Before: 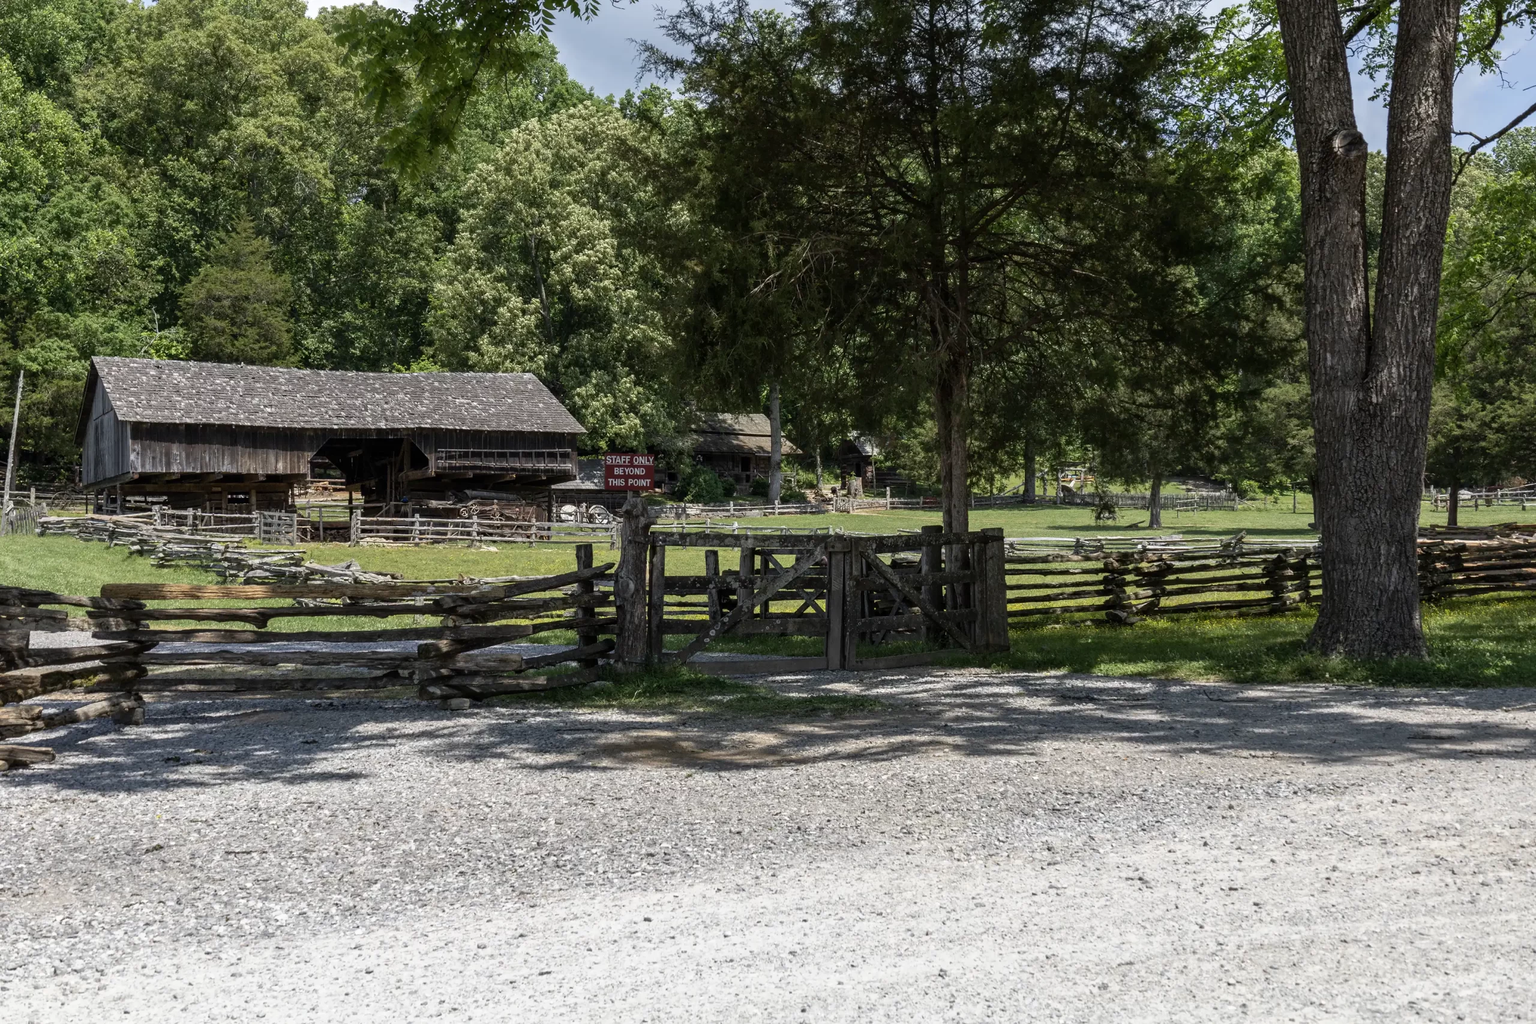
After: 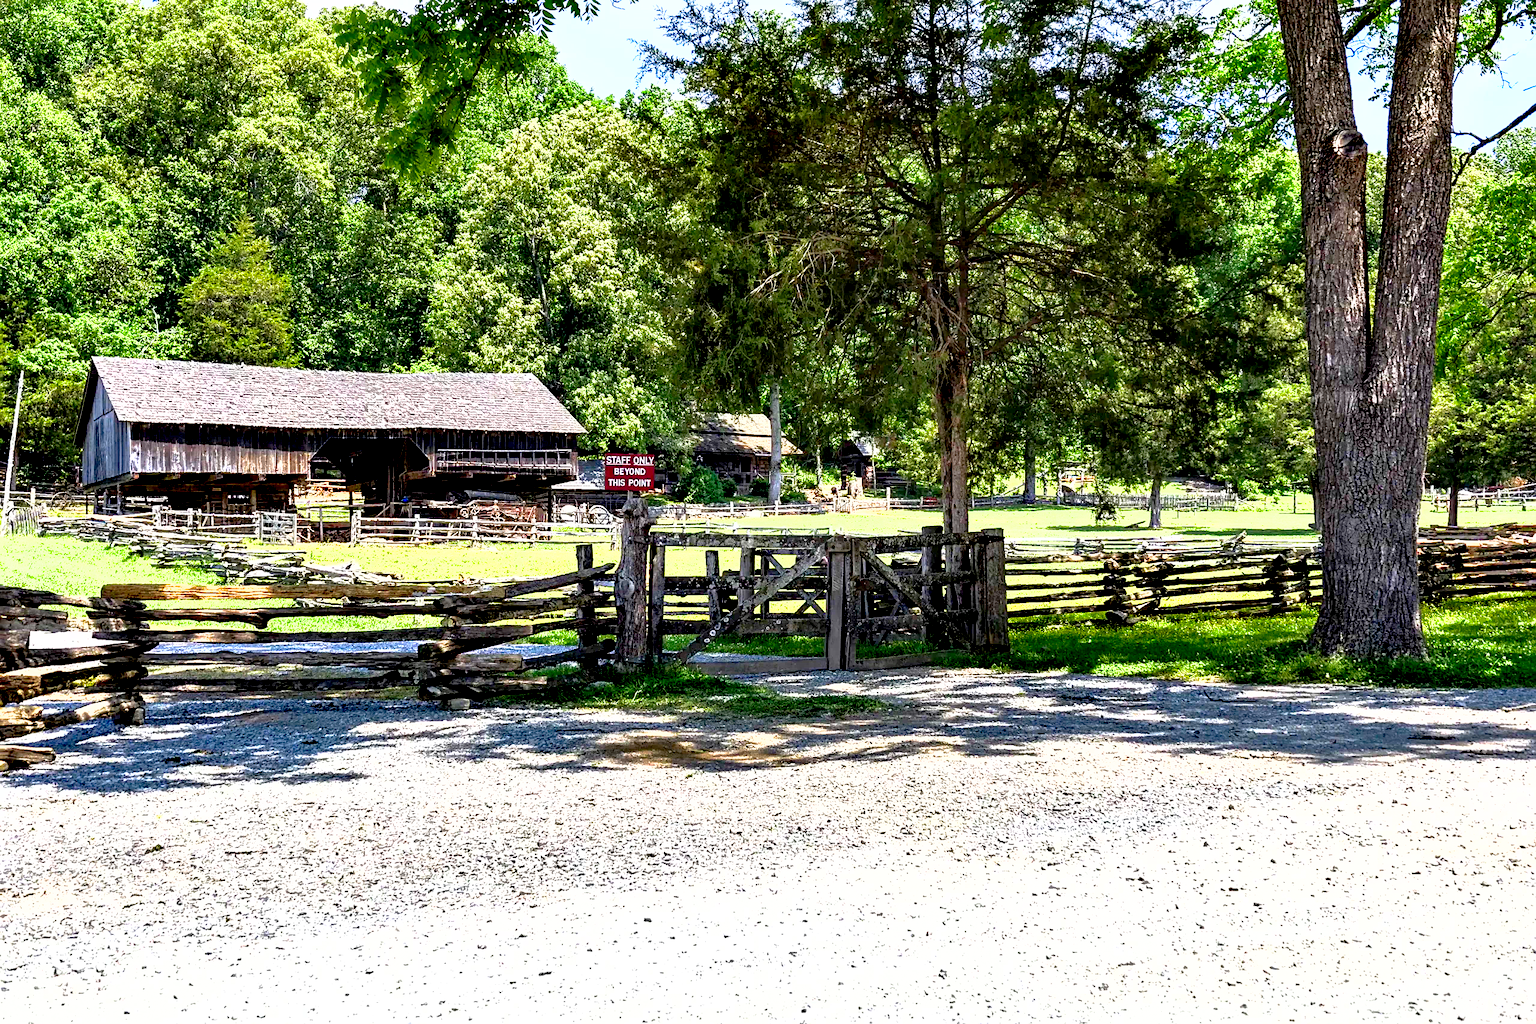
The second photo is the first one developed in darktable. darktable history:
exposure: black level correction 0, exposure 1.381 EV, compensate exposure bias true, compensate highlight preservation false
color correction: highlights b* 0.047, saturation 1.82
sharpen: on, module defaults
contrast equalizer: octaves 7, y [[0.627 ×6], [0.563 ×6], [0 ×6], [0 ×6], [0 ×6]]
shadows and highlights: on, module defaults
